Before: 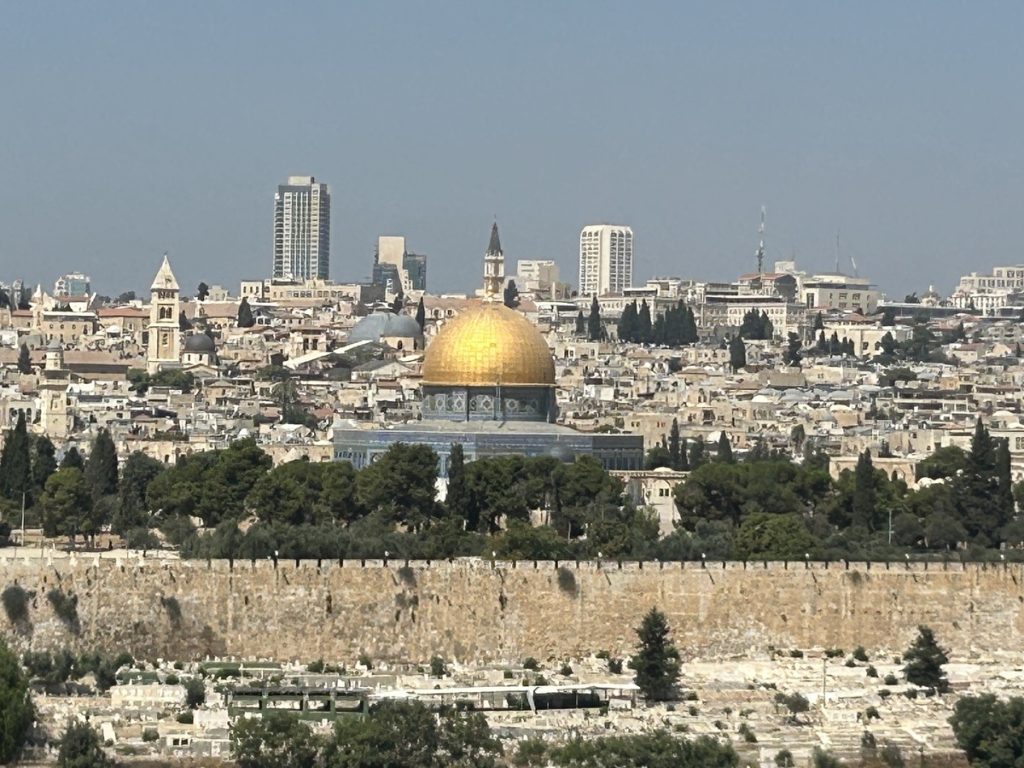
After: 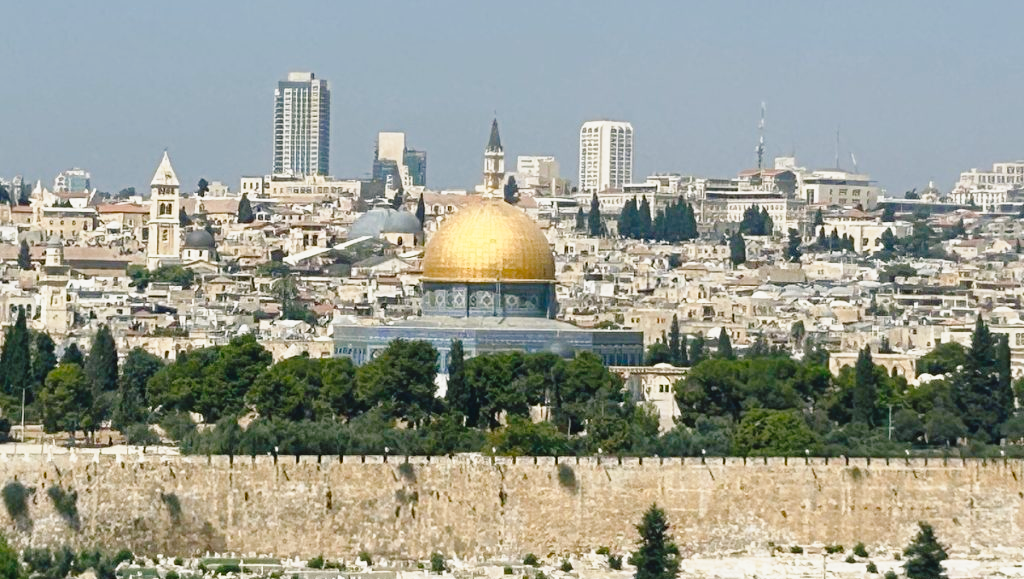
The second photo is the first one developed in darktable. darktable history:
color balance rgb: shadows lift › chroma 3.204%, shadows lift › hue 241.49°, perceptual saturation grading › global saturation 0.161%, perceptual saturation grading › highlights -17.596%, perceptual saturation grading › mid-tones 33.119%, perceptual saturation grading › shadows 50.532%, global vibrance 20%
crop: top 13.668%, bottom 10.872%
tone curve: curves: ch0 [(0, 0.013) (0.129, 0.1) (0.327, 0.382) (0.489, 0.573) (0.66, 0.748) (0.858, 0.926) (1, 0.977)]; ch1 [(0, 0) (0.353, 0.344) (0.45, 0.46) (0.498, 0.498) (0.521, 0.512) (0.563, 0.559) (0.592, 0.578) (0.647, 0.657) (1, 1)]; ch2 [(0, 0) (0.333, 0.346) (0.375, 0.375) (0.424, 0.43) (0.476, 0.492) (0.502, 0.502) (0.524, 0.531) (0.579, 0.61) (0.612, 0.644) (0.66, 0.715) (1, 1)], preserve colors none
shadows and highlights: shadows 25.86, highlights -23.9
